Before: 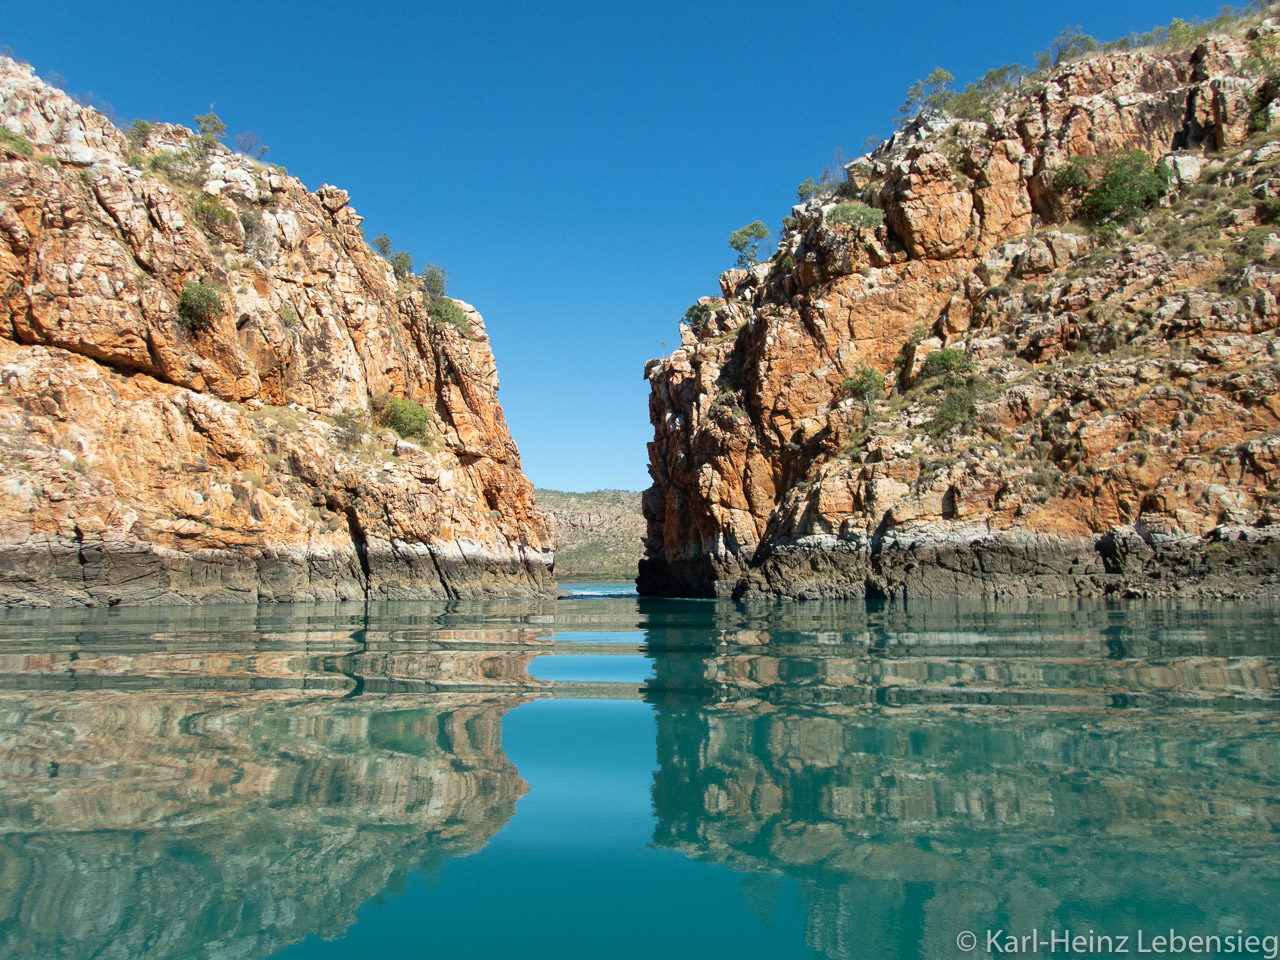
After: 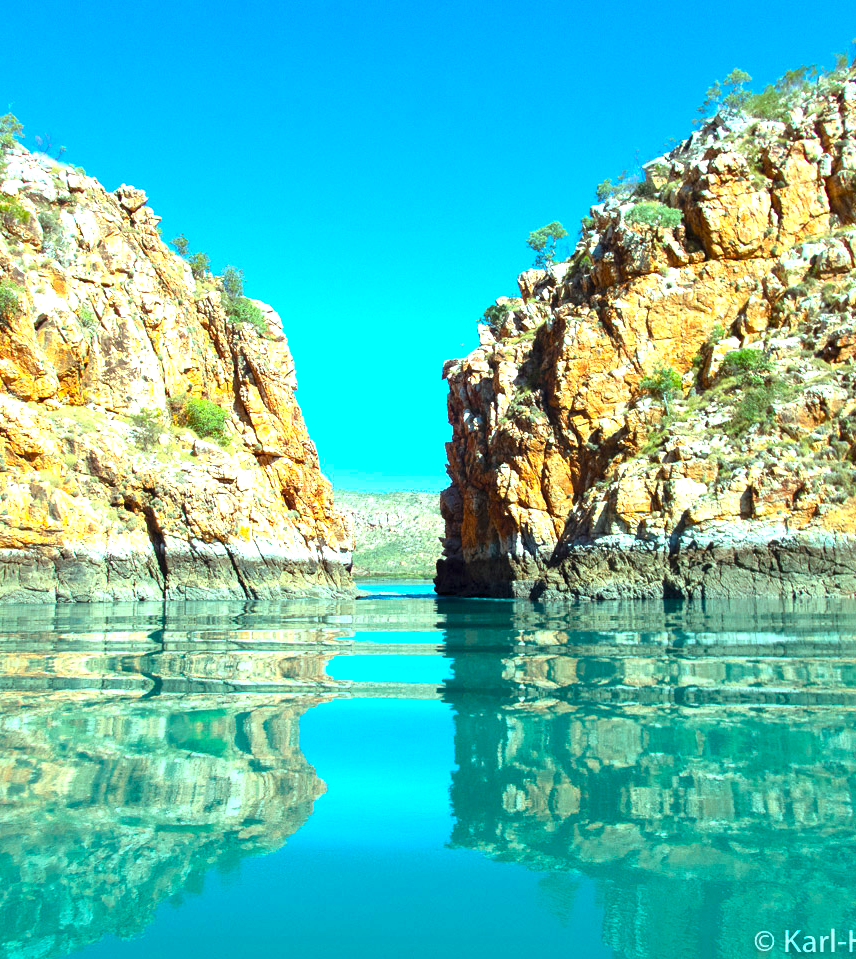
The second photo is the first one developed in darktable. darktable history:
color balance rgb: shadows lift › hue 84.87°, highlights gain › chroma 4.129%, highlights gain › hue 200.34°, perceptual saturation grading › global saturation 37.246%
crop and rotate: left 15.827%, right 17.246%
exposure: black level correction 0, exposure 1.2 EV, compensate highlight preservation false
